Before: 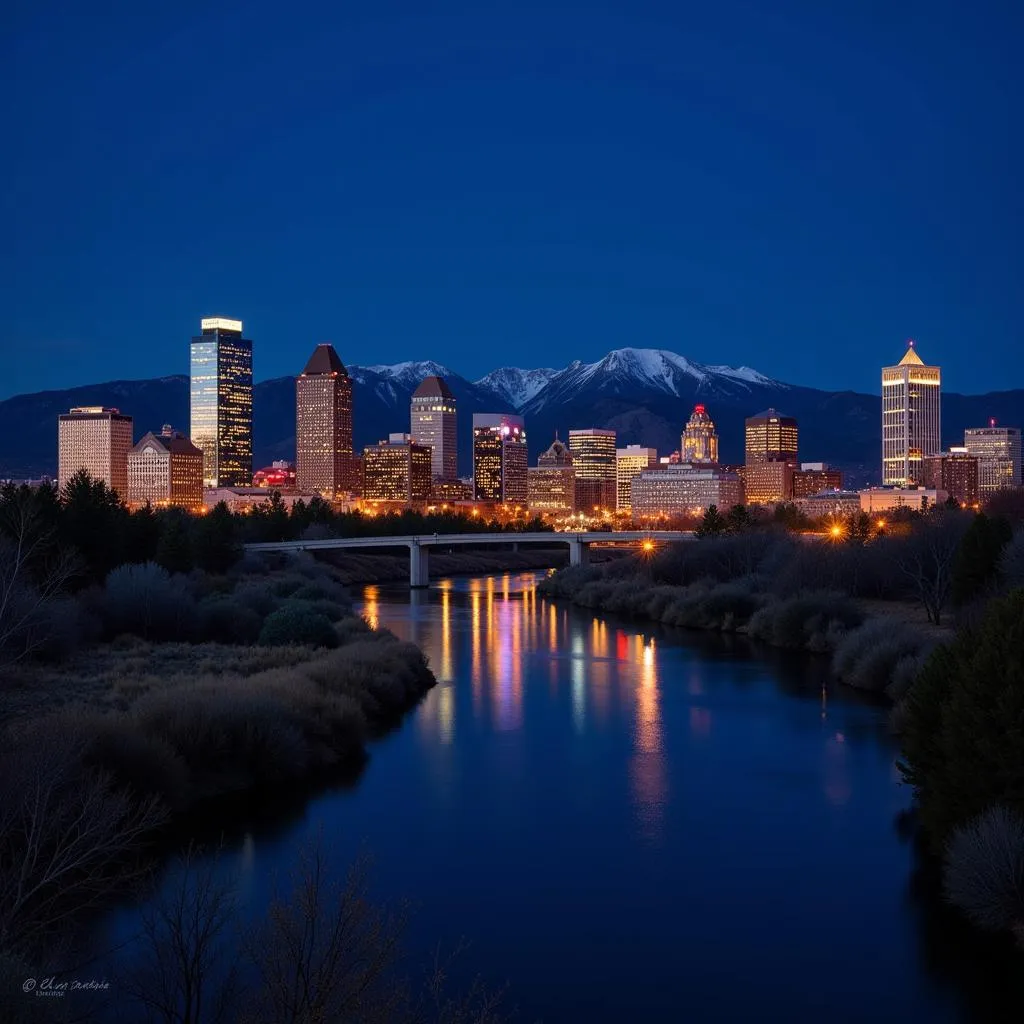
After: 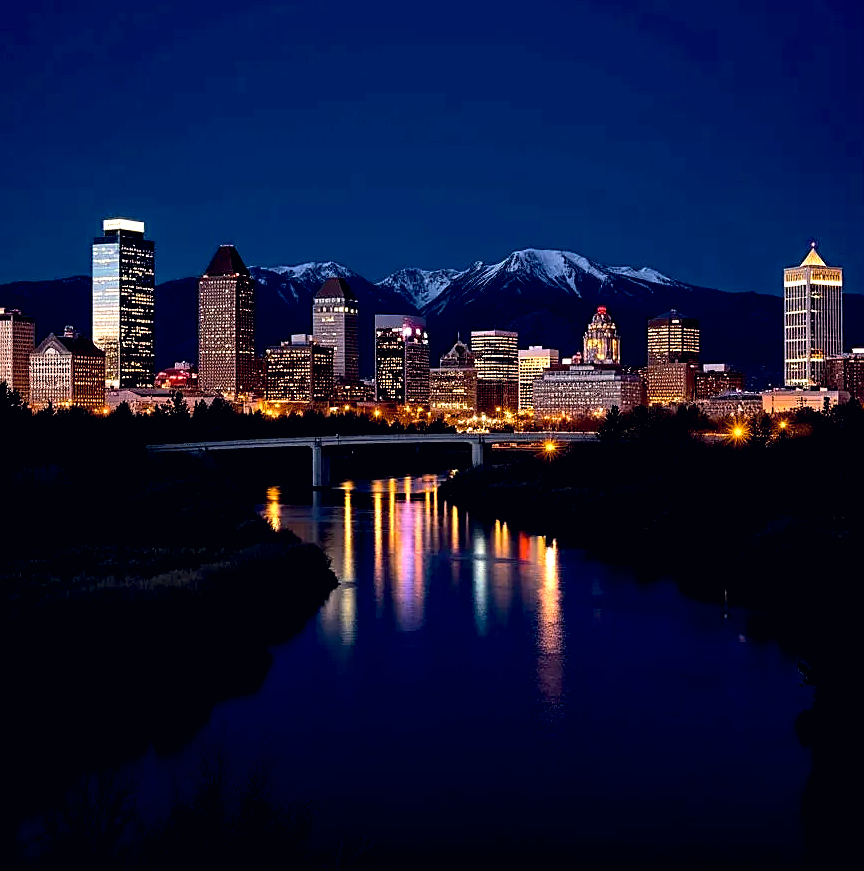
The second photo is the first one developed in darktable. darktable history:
color balance rgb: perceptual saturation grading › global saturation 17.348%, perceptual brilliance grading › highlights 18.123%, perceptual brilliance grading › mid-tones 31.426%, perceptual brilliance grading › shadows -30.617%, global vibrance 14.264%
color correction: highlights a* 2.86, highlights b* 5.01, shadows a* -1.95, shadows b* -4.86, saturation 0.775
base curve: curves: ch0 [(0.017, 0) (0.425, 0.441) (0.844, 0.933) (1, 1)], preserve colors none
sharpen: on, module defaults
crop and rotate: left 9.627%, top 9.704%, right 5.993%, bottom 5.18%
